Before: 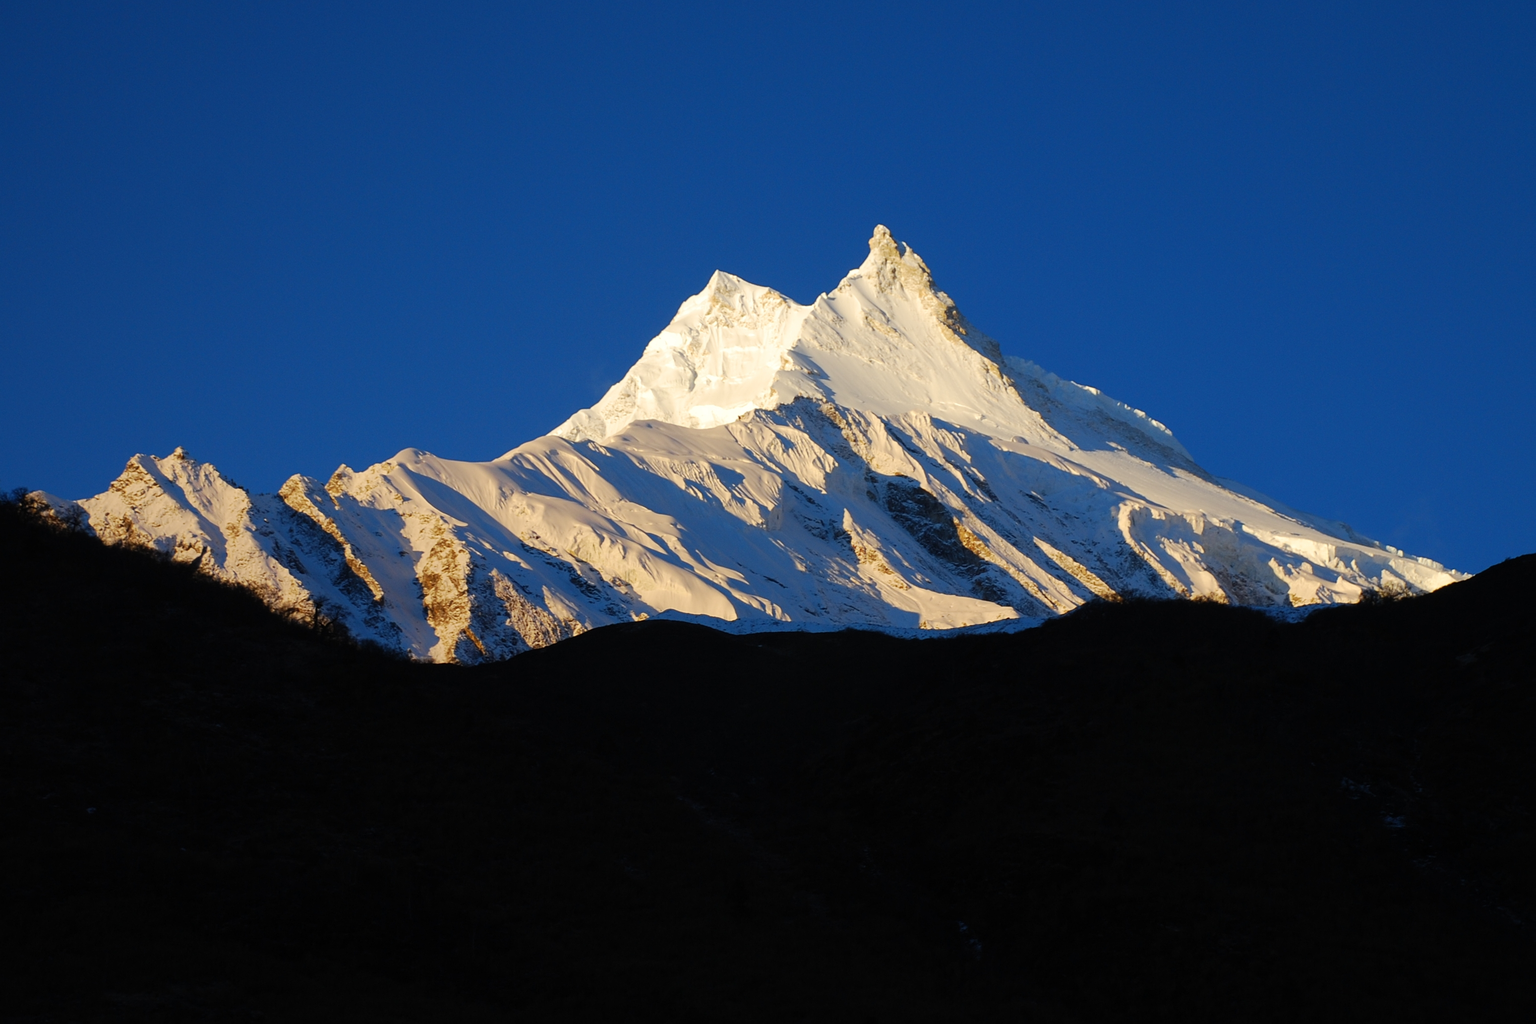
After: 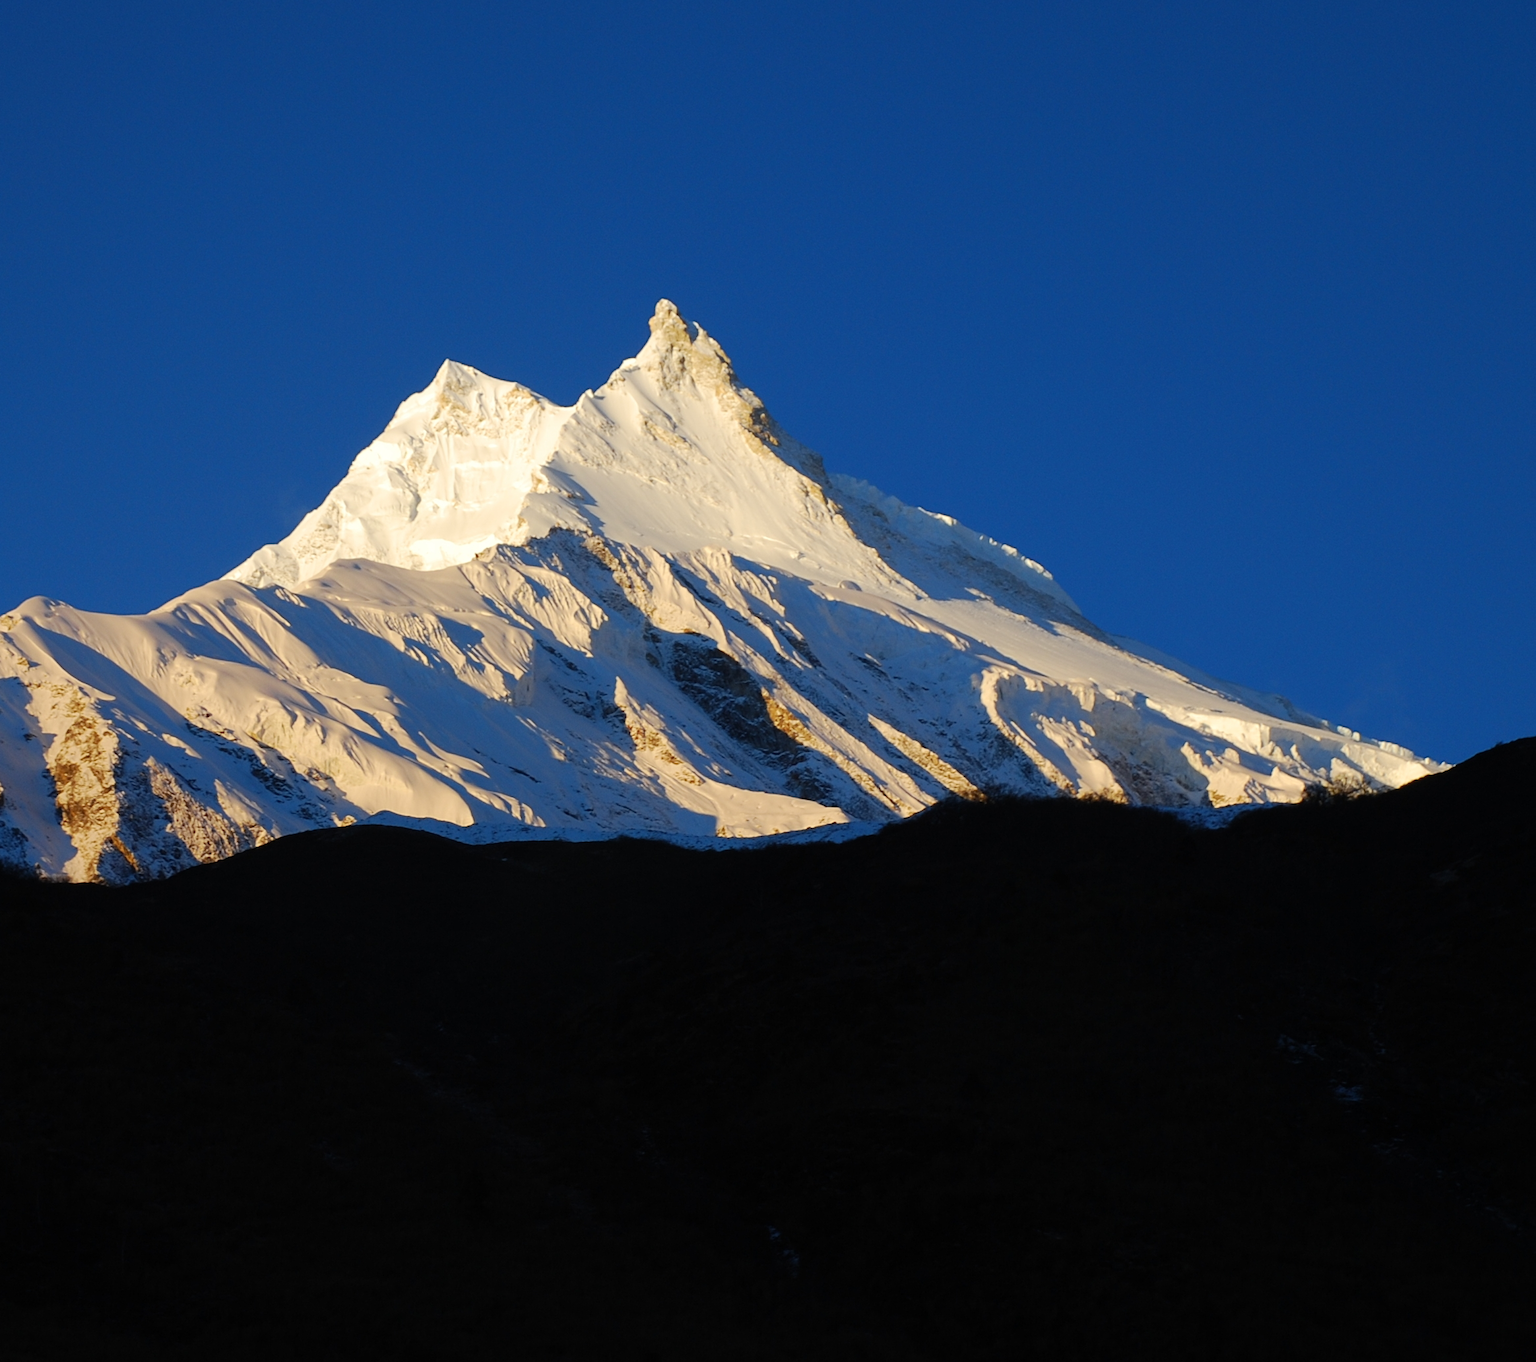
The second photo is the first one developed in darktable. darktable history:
crop and rotate: left 24.847%
